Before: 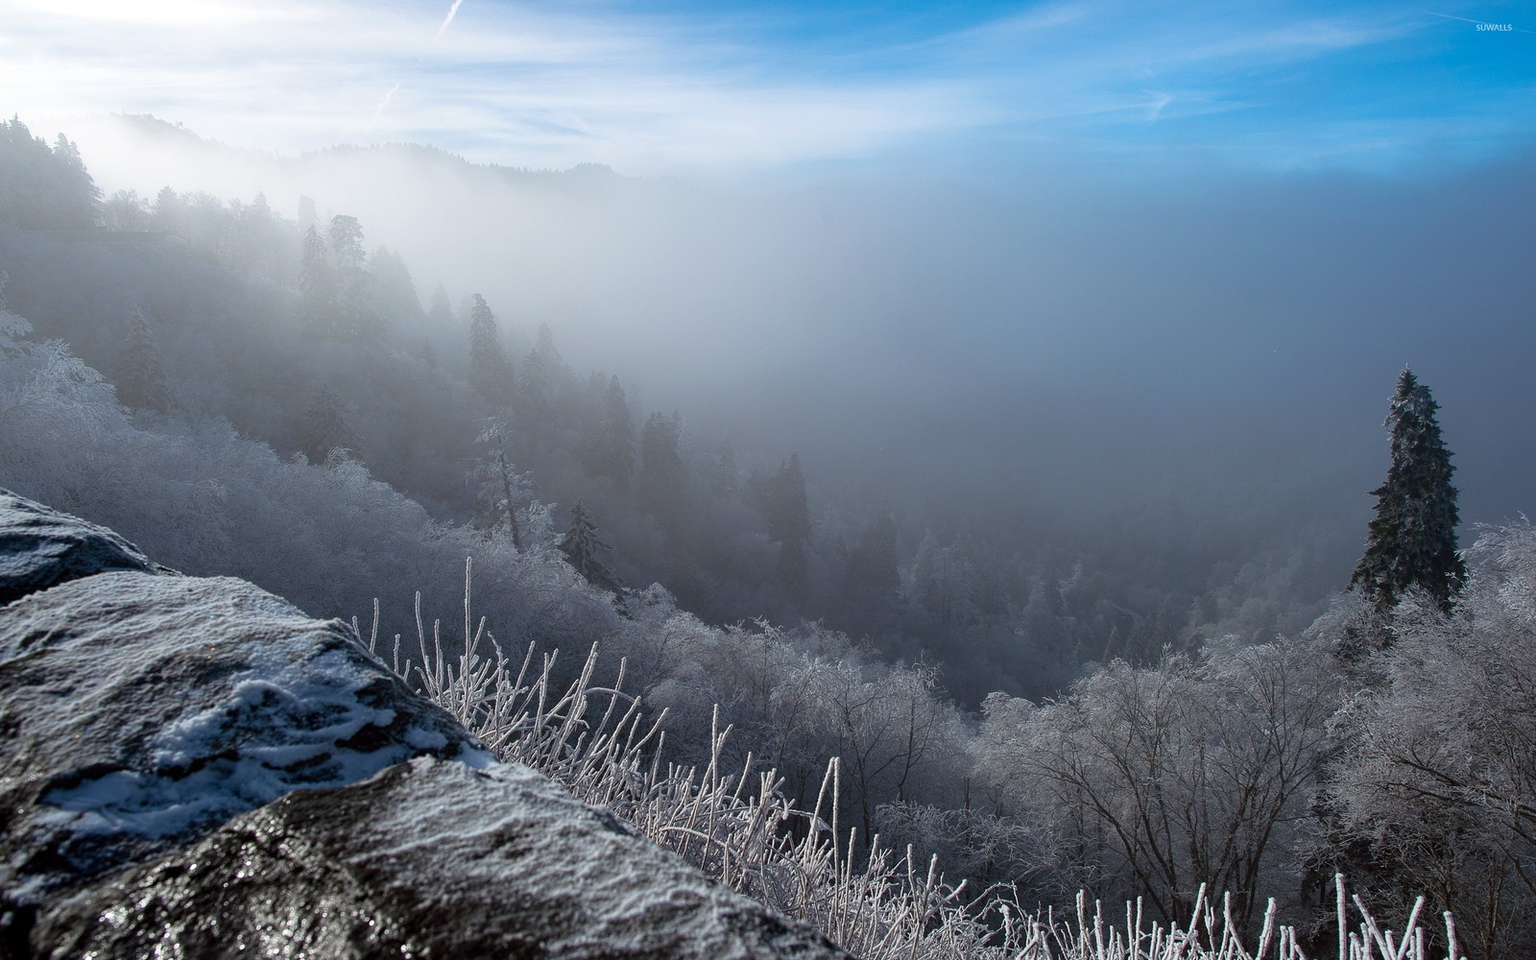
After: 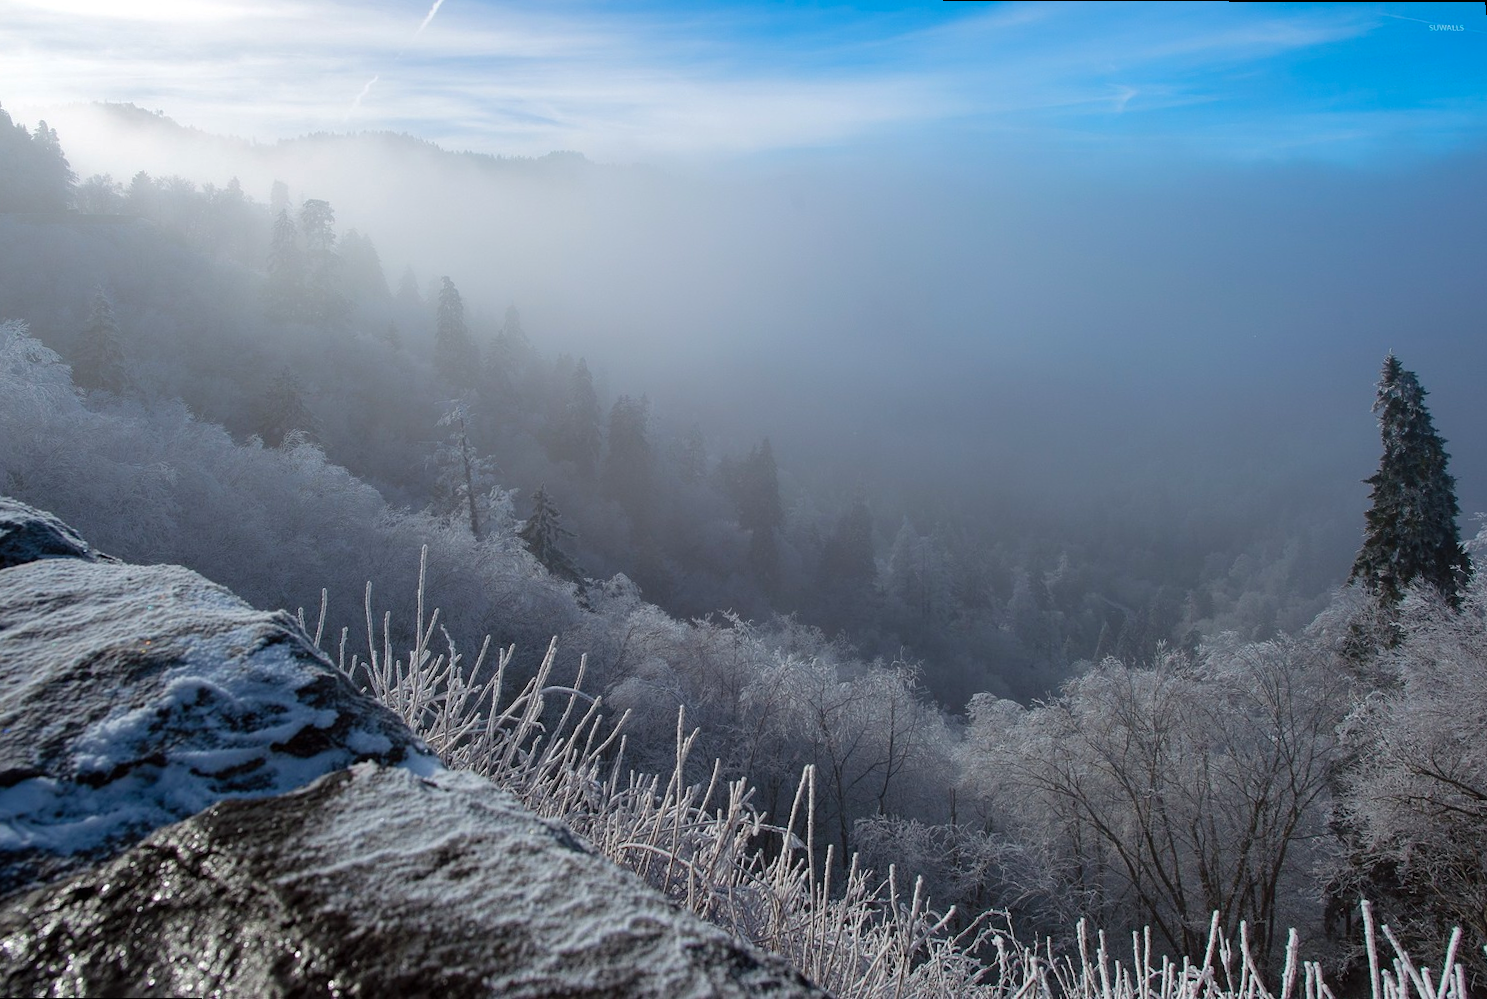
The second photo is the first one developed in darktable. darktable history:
rgb curve: curves: ch0 [(0, 0) (0.175, 0.154) (0.785, 0.663) (1, 1)]
white balance: emerald 1
rotate and perspective: rotation 0.215°, lens shift (vertical) -0.139, crop left 0.069, crop right 0.939, crop top 0.002, crop bottom 0.996
contrast brightness saturation: contrast 0.07, brightness 0.08, saturation 0.18
